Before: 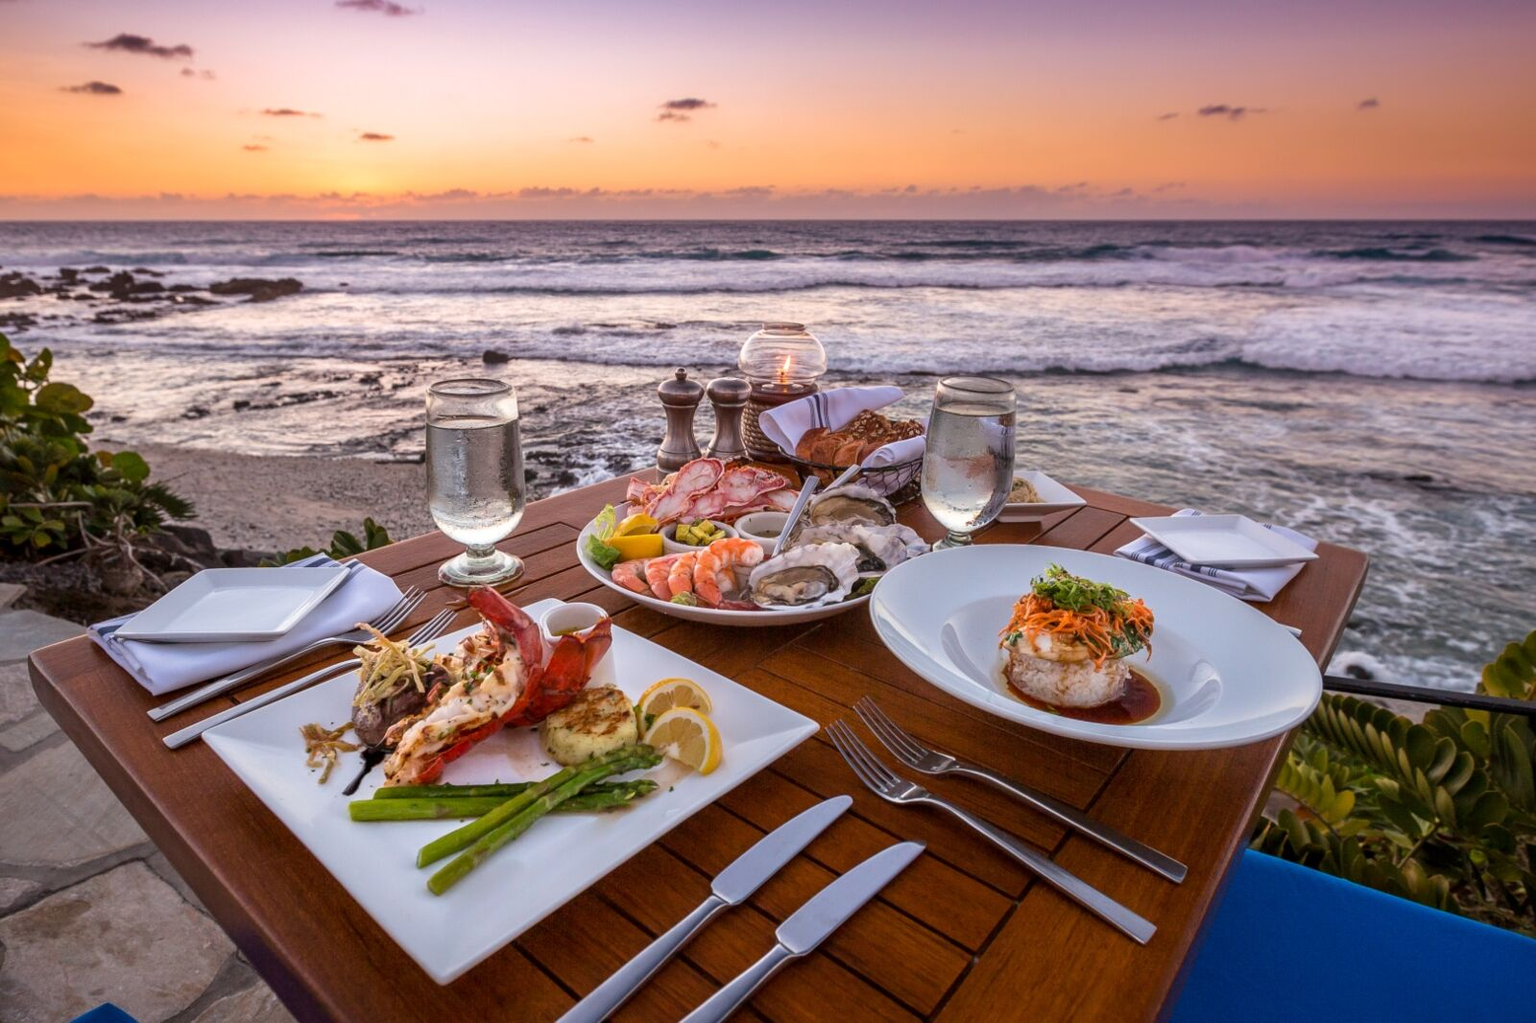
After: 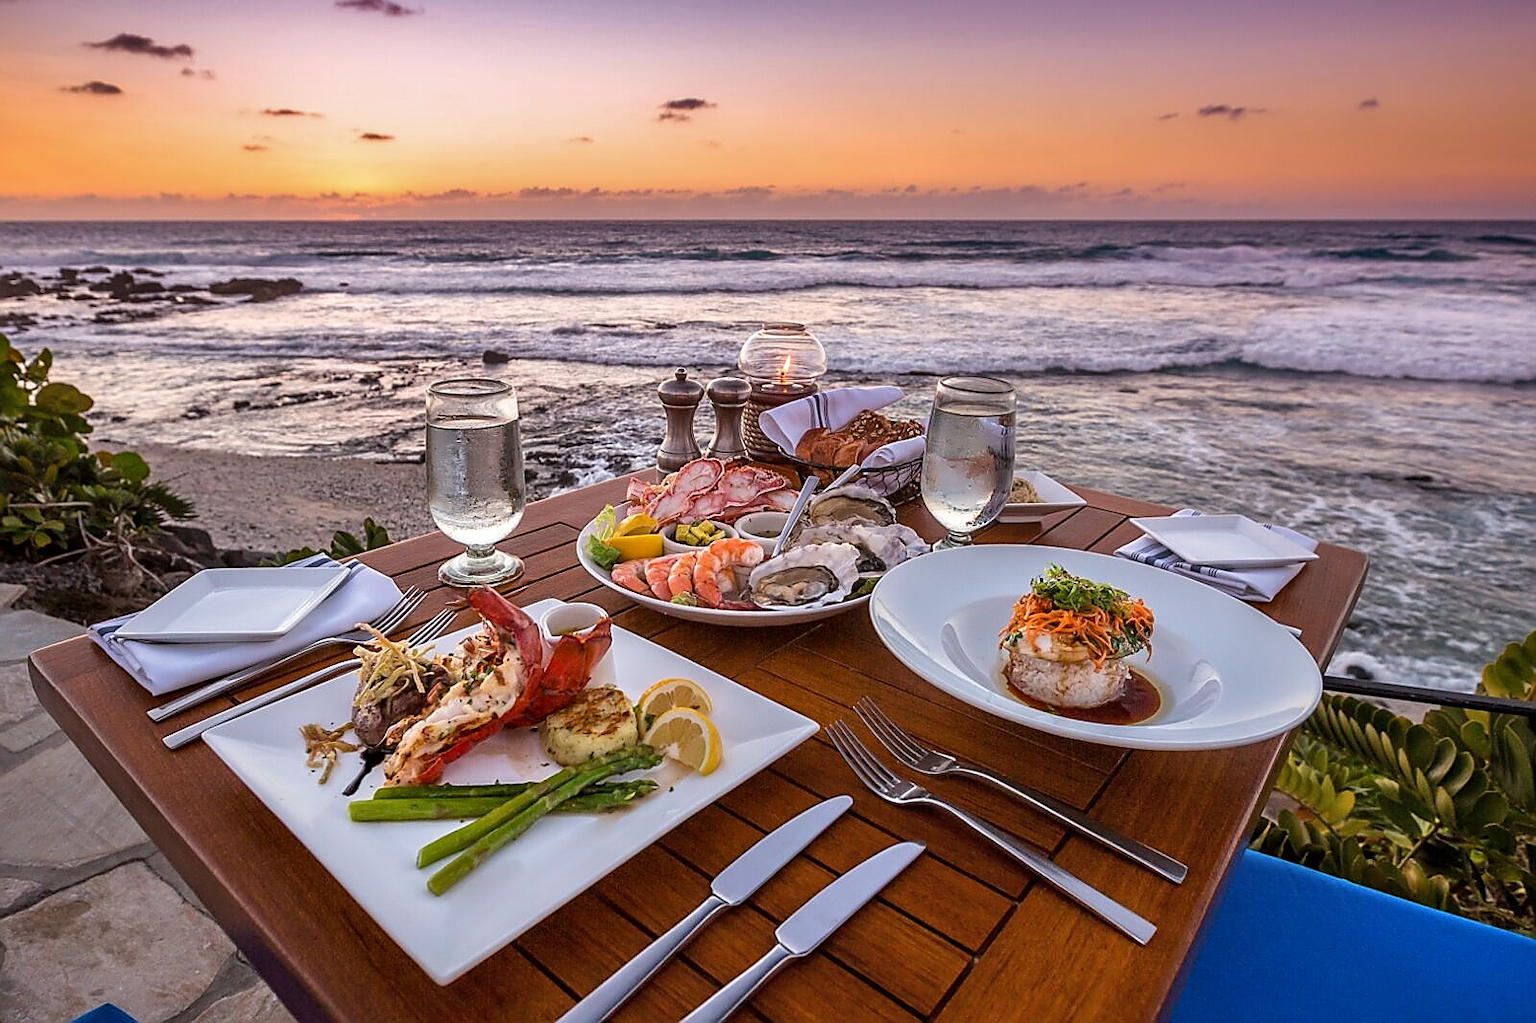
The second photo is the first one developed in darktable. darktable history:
sharpen: radius 1.354, amount 1.254, threshold 0.659
shadows and highlights: soften with gaussian
